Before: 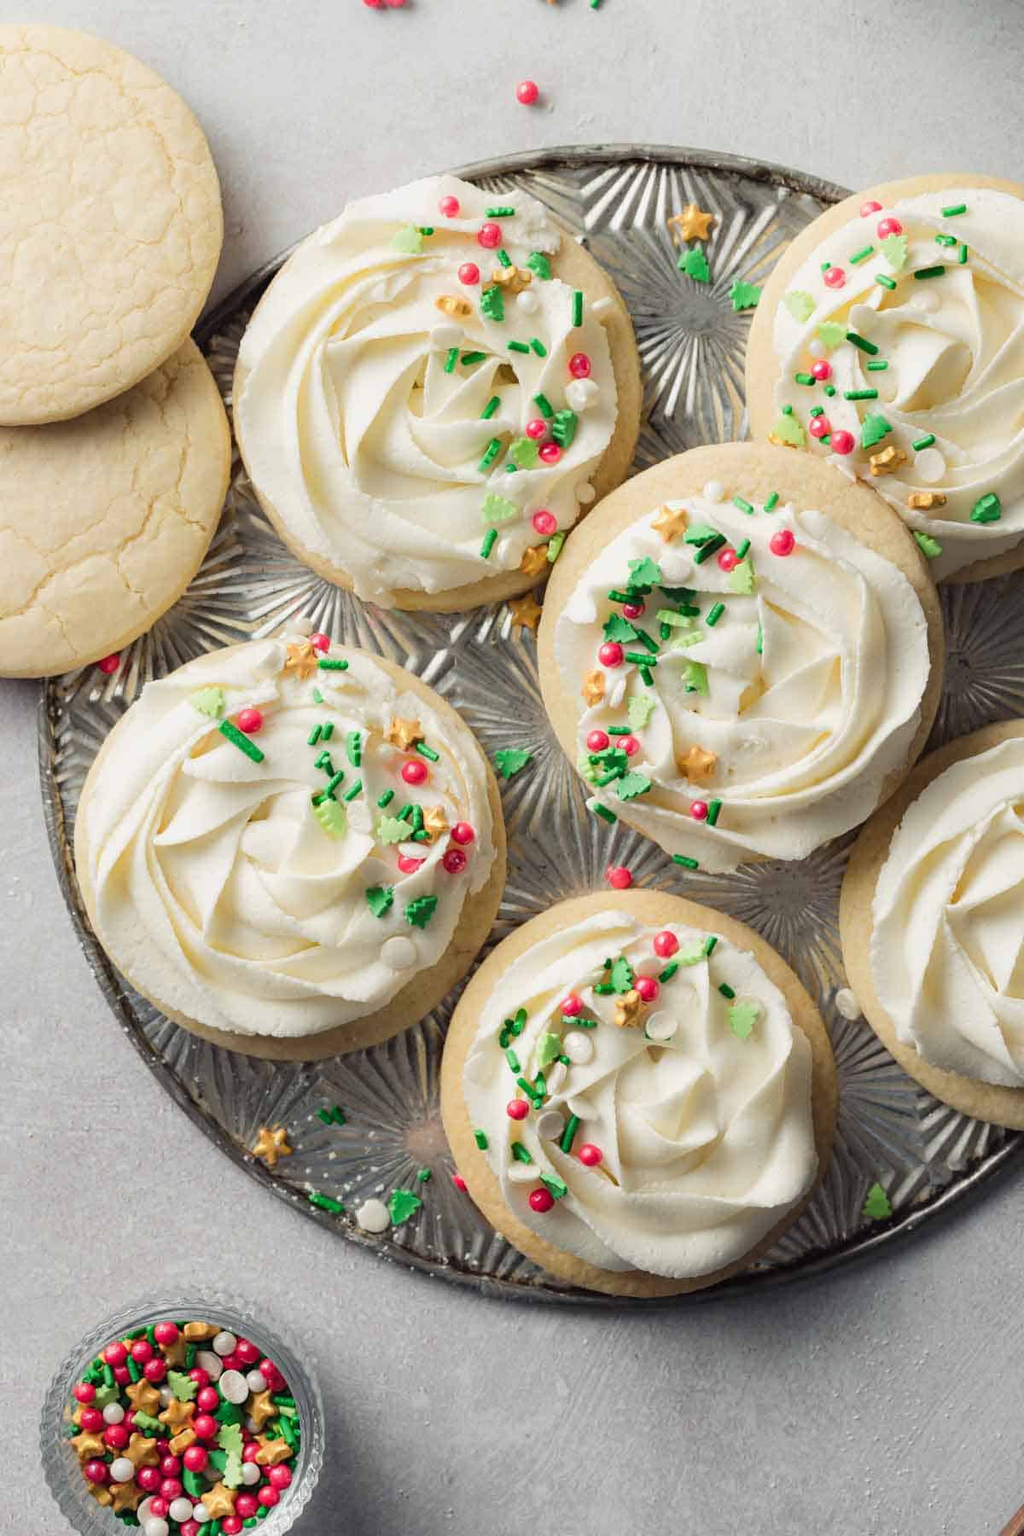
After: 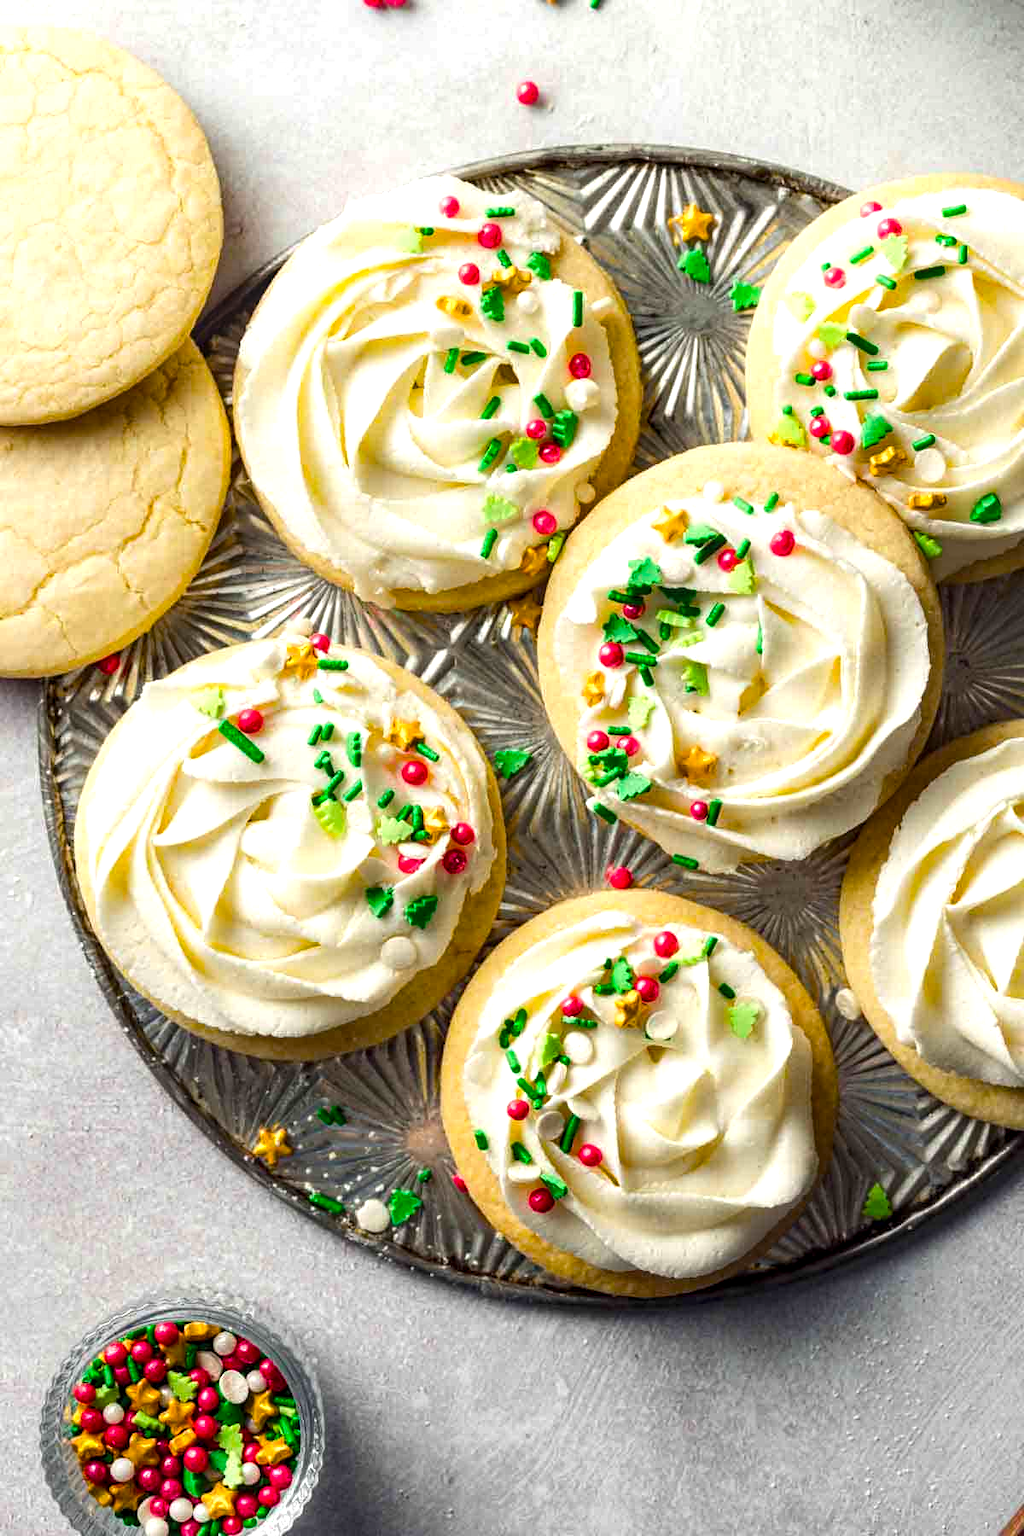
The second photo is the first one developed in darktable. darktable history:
color balance rgb: linear chroma grading › global chroma 9%, perceptual saturation grading › global saturation 36%, perceptual saturation grading › shadows 35%, perceptual brilliance grading › global brilliance 15%, perceptual brilliance grading › shadows -35%, global vibrance 15%
local contrast: detail 130%
